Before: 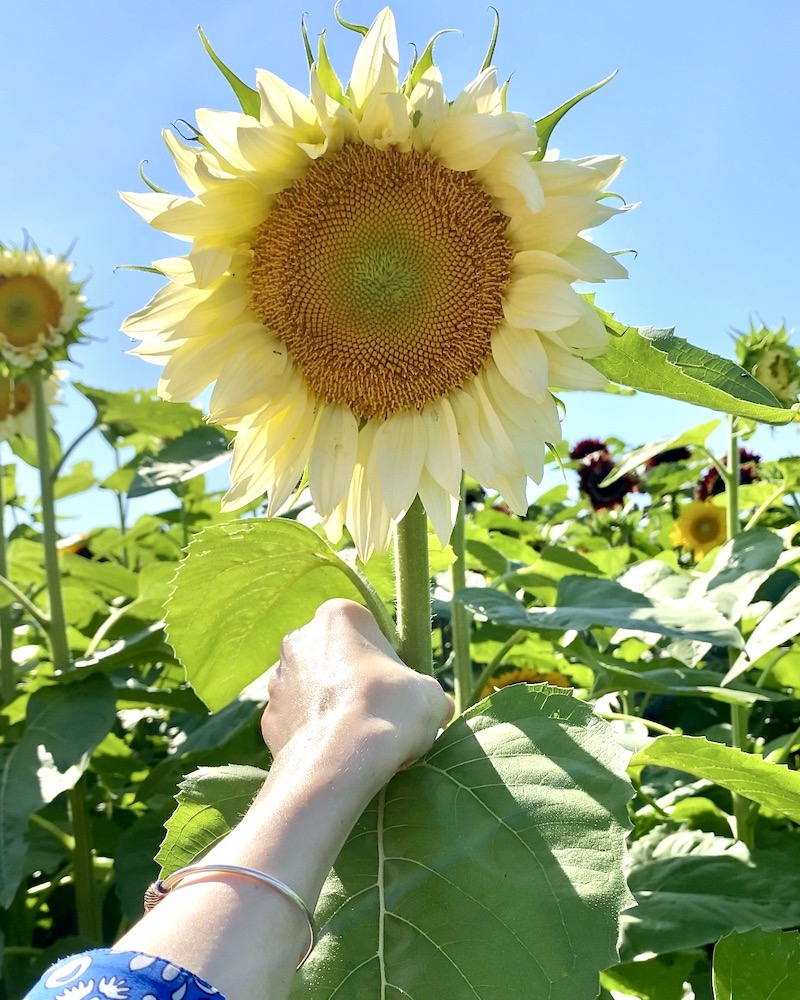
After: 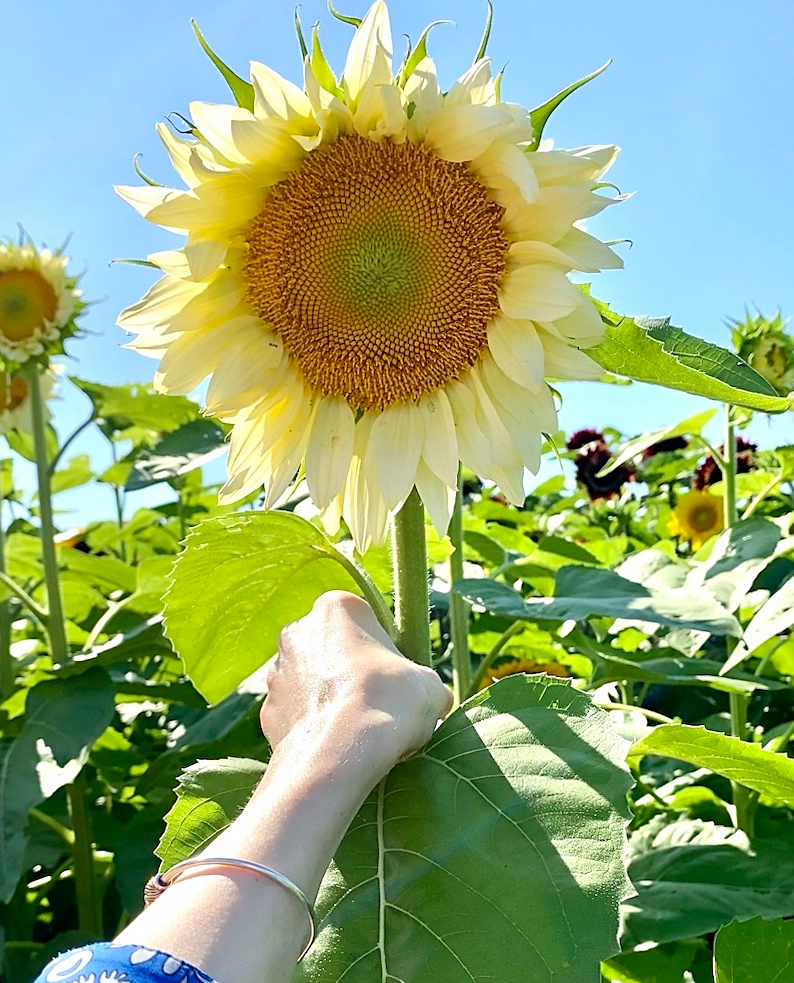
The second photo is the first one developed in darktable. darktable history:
sharpen: on, module defaults
rotate and perspective: rotation -0.45°, automatic cropping original format, crop left 0.008, crop right 0.992, crop top 0.012, crop bottom 0.988
base curve: curves: ch0 [(0, 0) (0.283, 0.295) (1, 1)], preserve colors none
